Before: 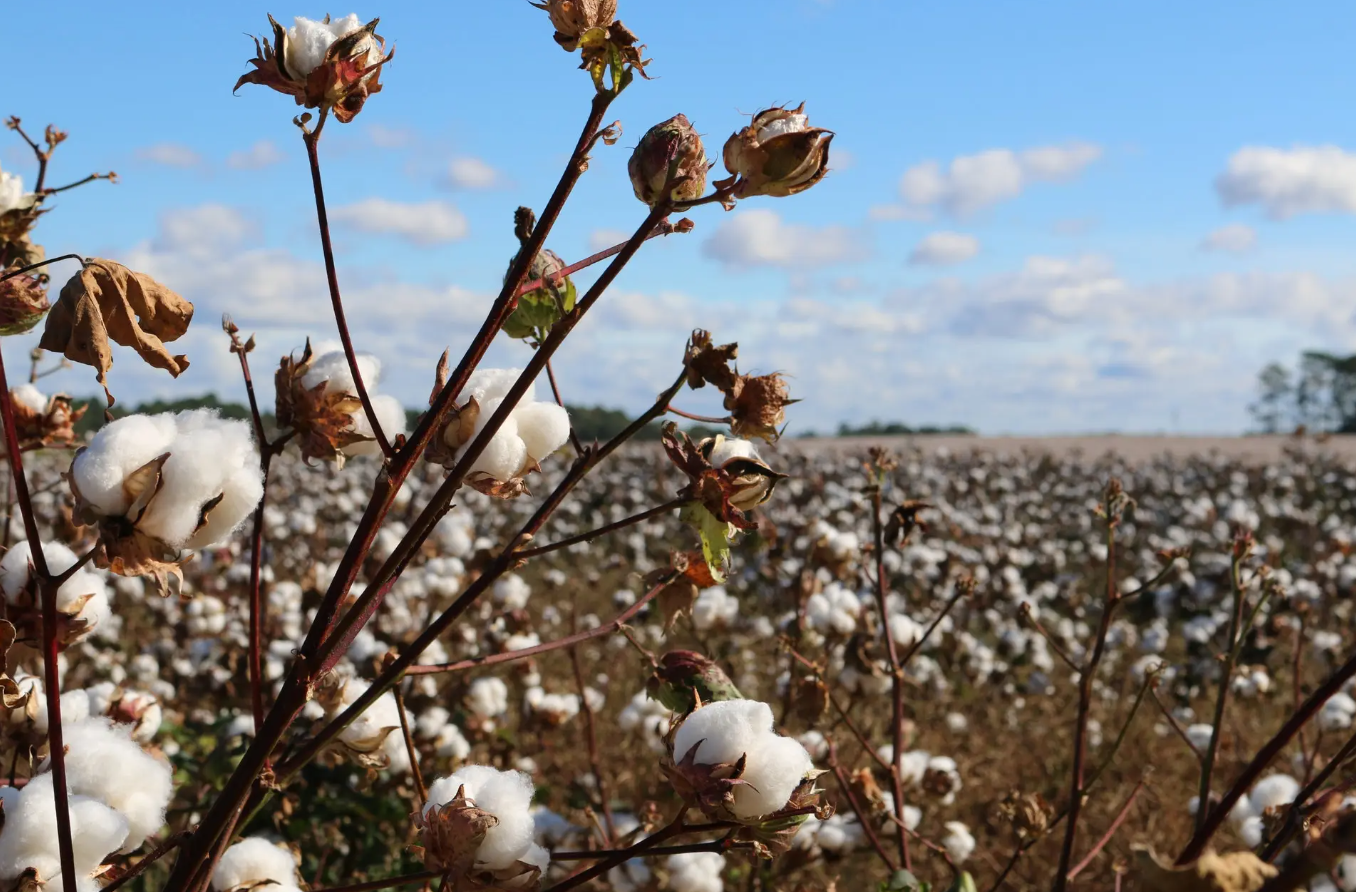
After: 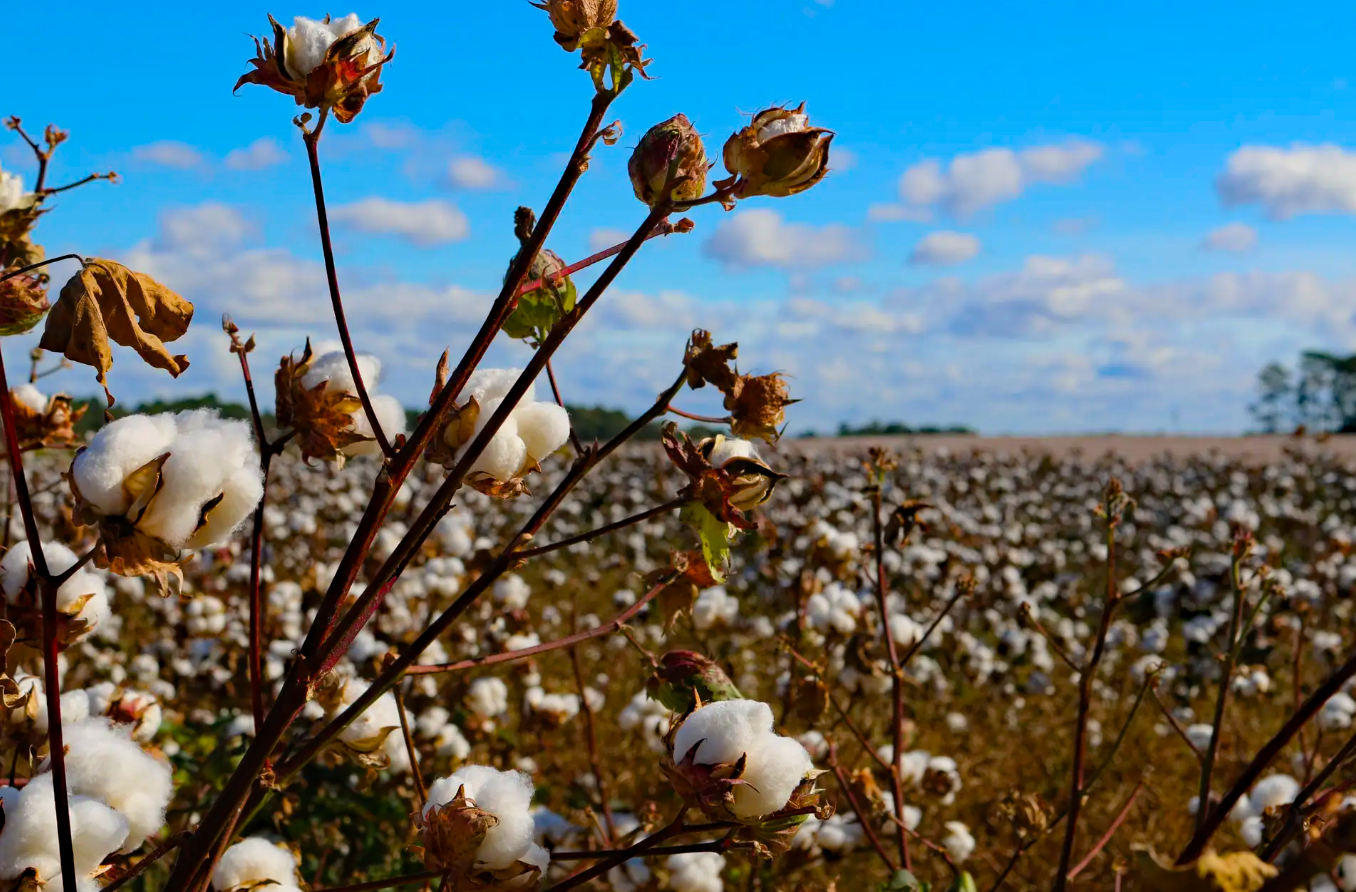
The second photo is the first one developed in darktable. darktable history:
exposure: exposure -0.242 EV, compensate highlight preservation false
haze removal: strength 0.29, distance 0.25, compatibility mode true, adaptive false
color balance rgb: linear chroma grading › global chroma 15%, perceptual saturation grading › global saturation 30%
